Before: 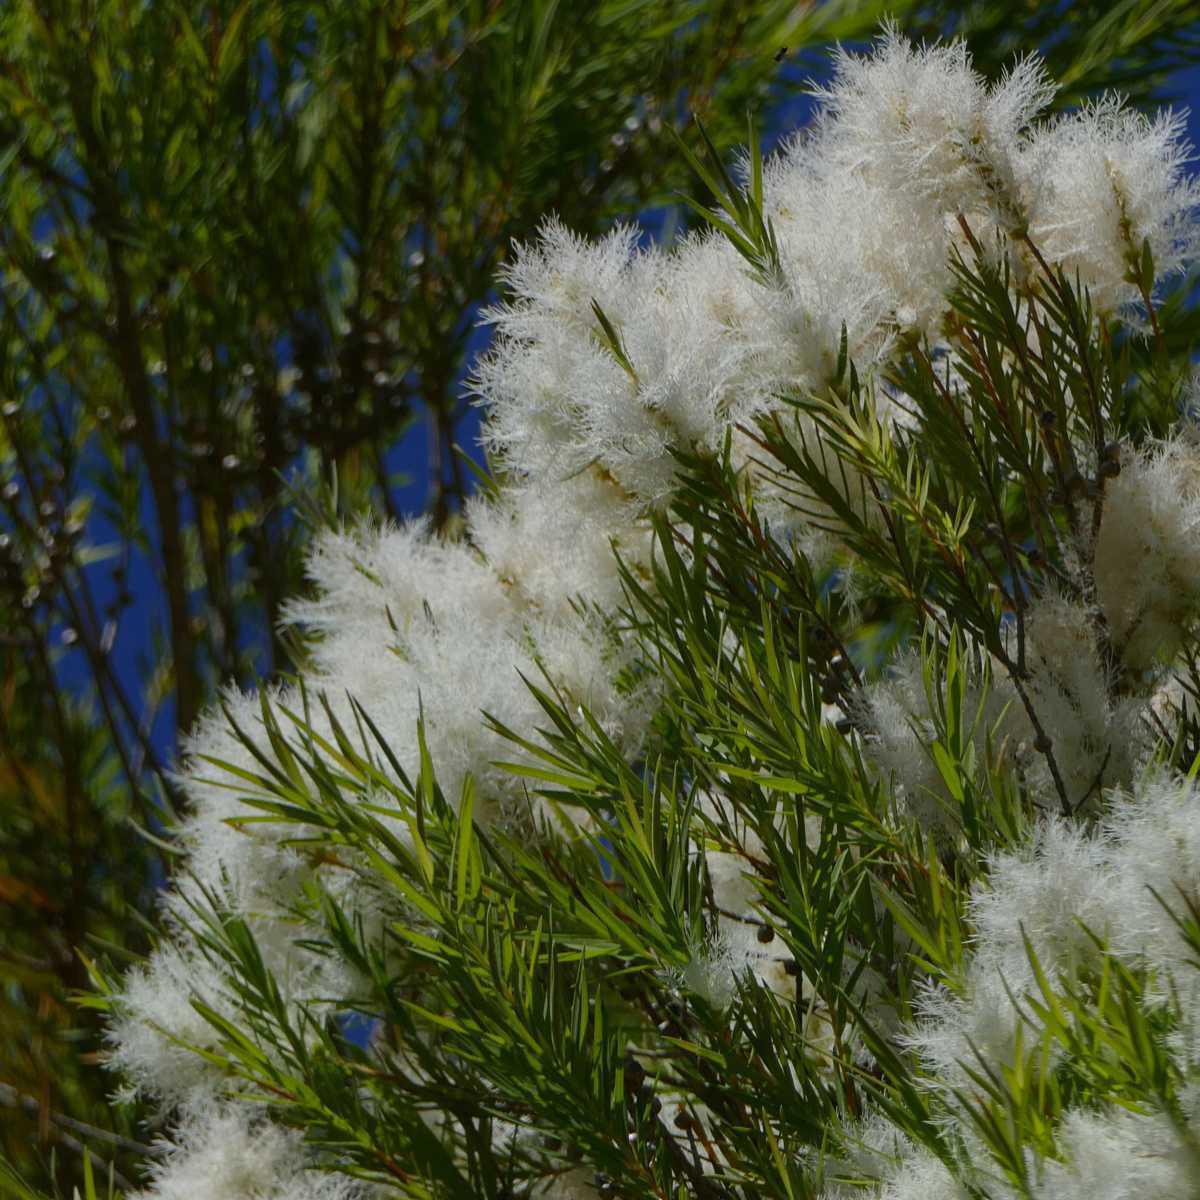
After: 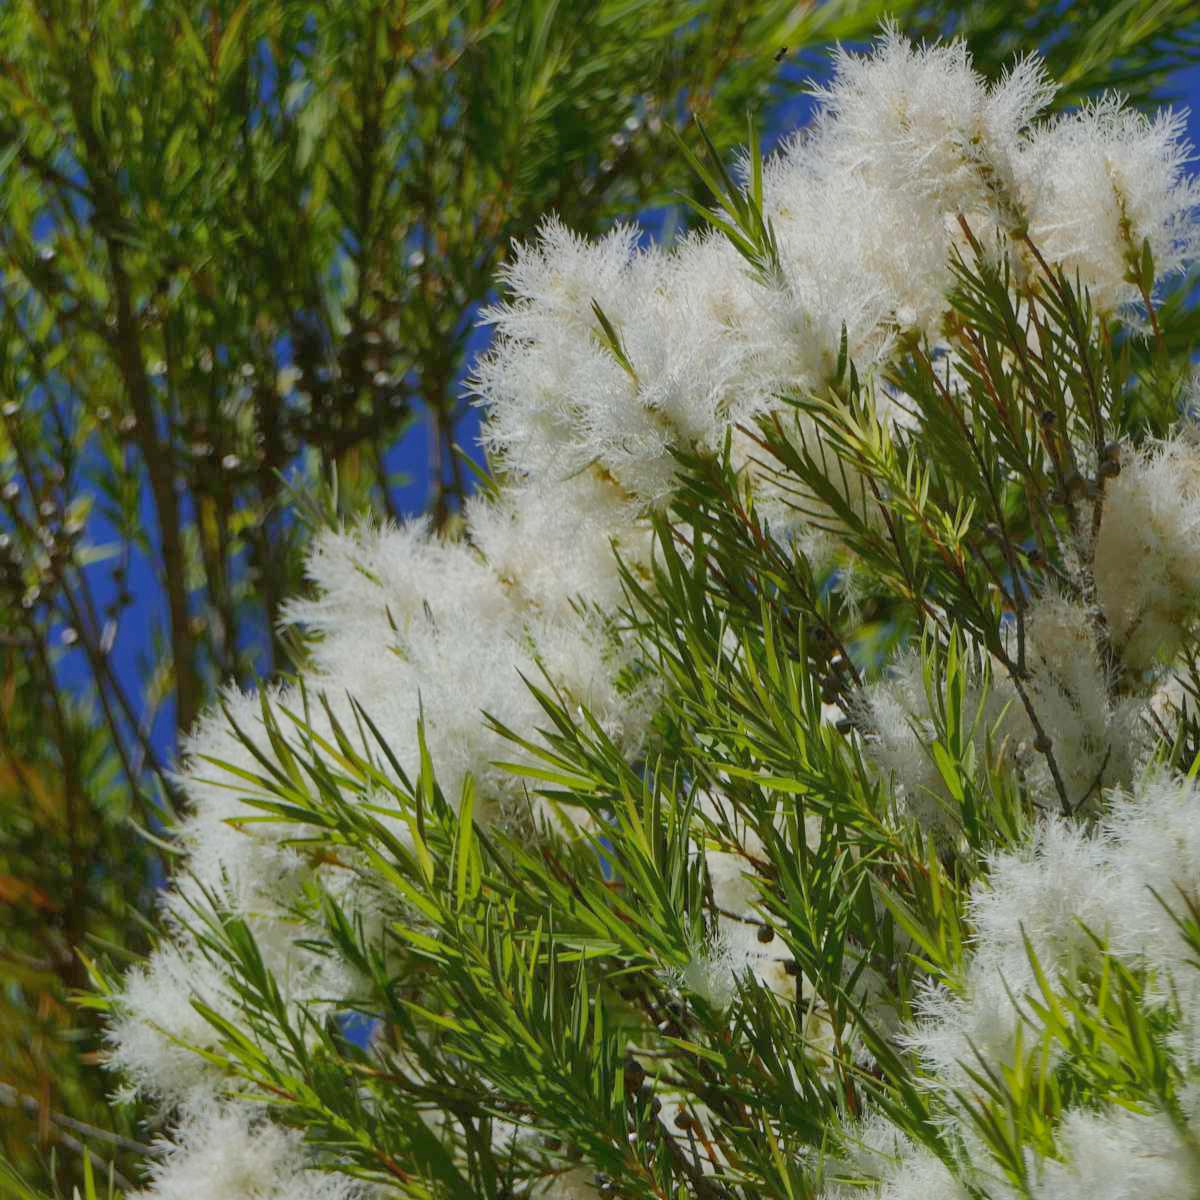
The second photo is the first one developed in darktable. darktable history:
shadows and highlights: highlights -59.79
base curve: curves: ch0 [(0, 0) (0.204, 0.334) (0.55, 0.733) (1, 1)], preserve colors none
